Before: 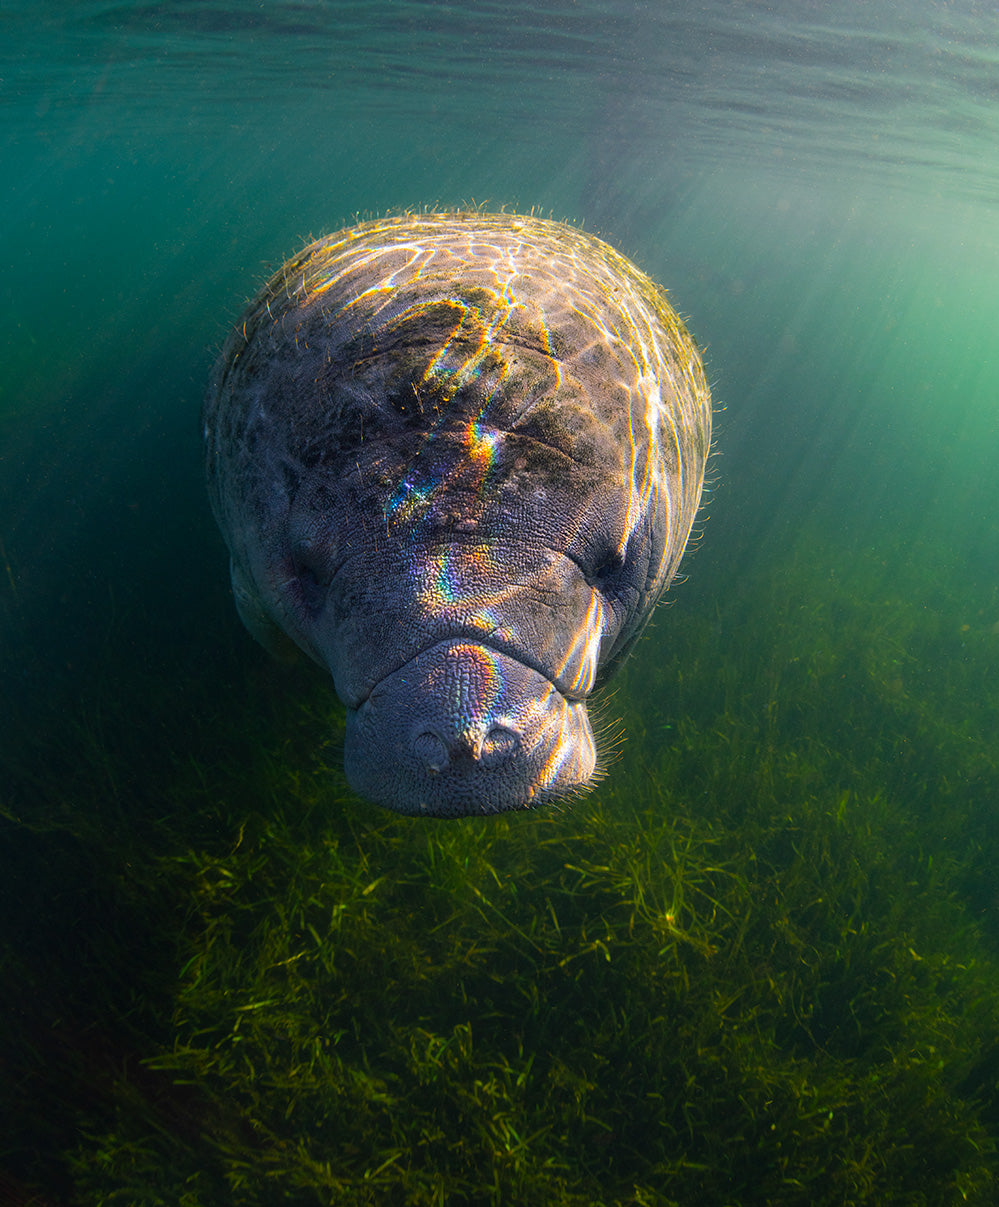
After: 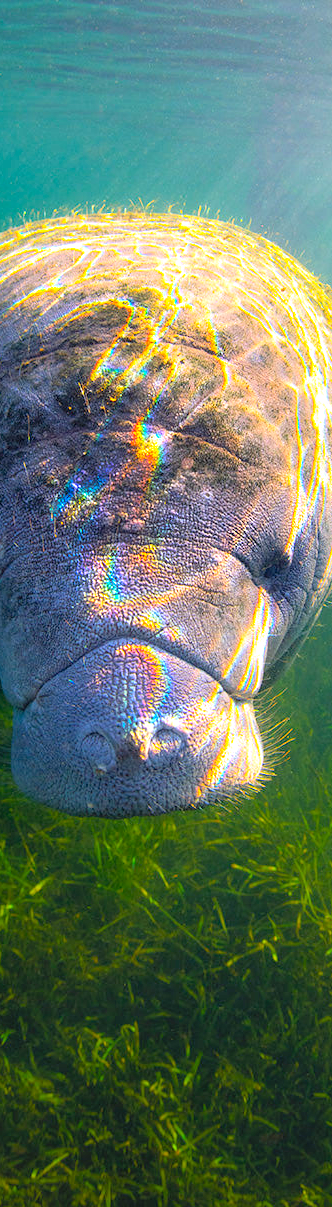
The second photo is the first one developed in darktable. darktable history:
tone equalizer: on, module defaults
crop: left 33.36%, right 33.36%
exposure: black level correction 0.001, exposure 0.675 EV, compensate highlight preservation false
contrast brightness saturation: contrast 0.07, brightness 0.18, saturation 0.4
